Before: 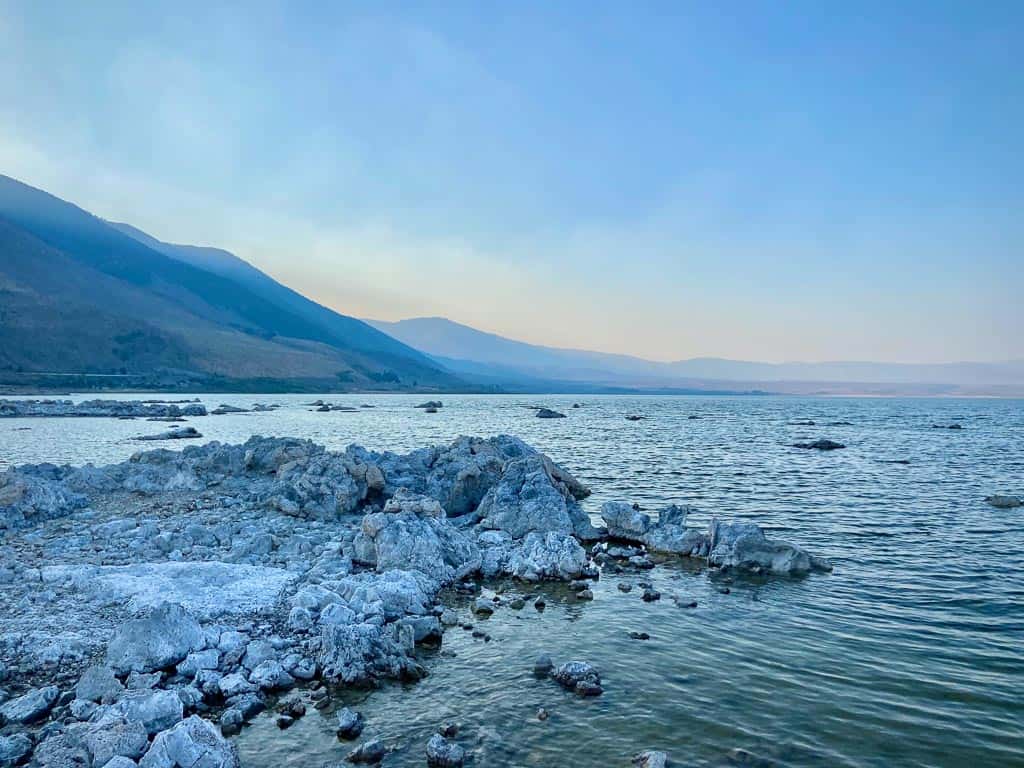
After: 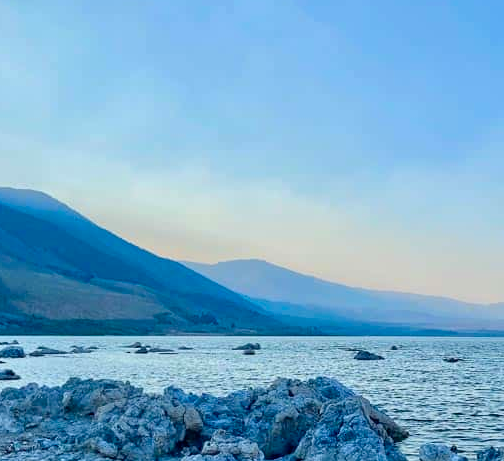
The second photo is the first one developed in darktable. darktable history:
crop: left 17.835%, top 7.675%, right 32.881%, bottom 32.213%
color balance rgb: linear chroma grading › shadows -8%, linear chroma grading › global chroma 10%, perceptual saturation grading › global saturation 2%, perceptual saturation grading › highlights -2%, perceptual saturation grading › mid-tones 4%, perceptual saturation grading › shadows 8%, perceptual brilliance grading › global brilliance 2%, perceptual brilliance grading › highlights -4%, global vibrance 16%, saturation formula JzAzBz (2021)
